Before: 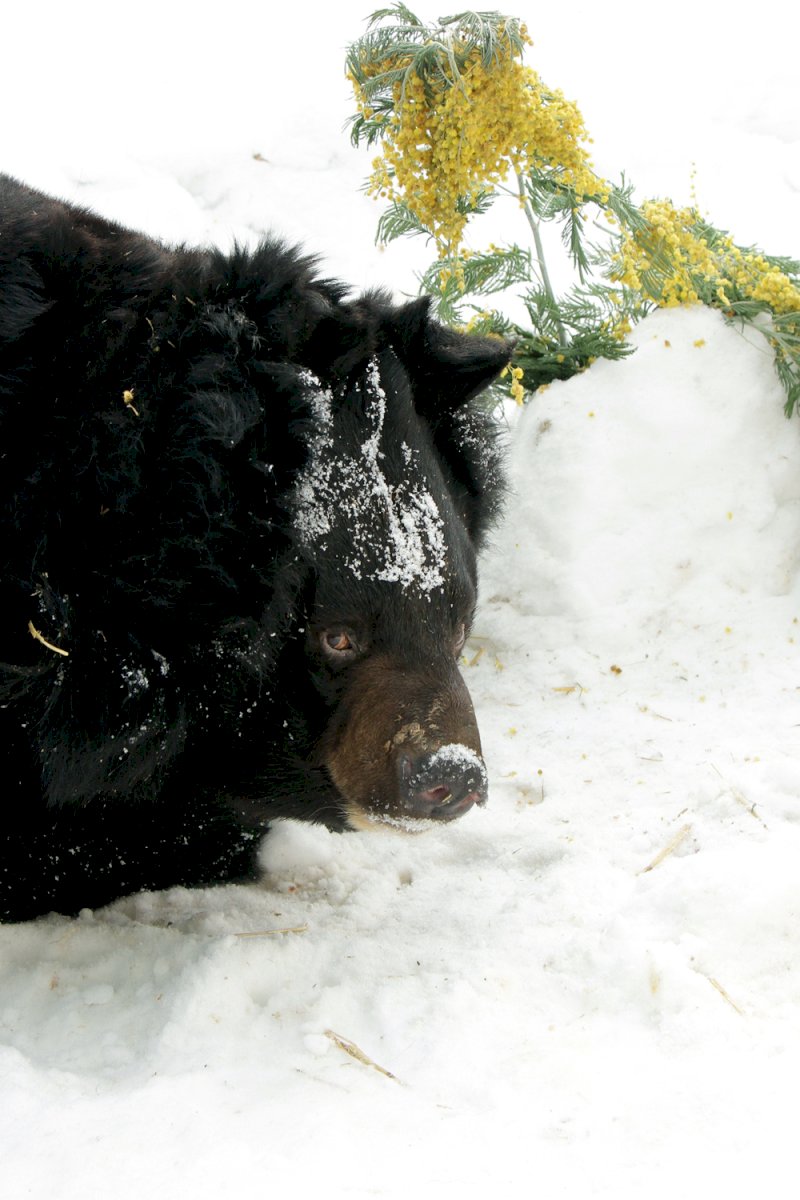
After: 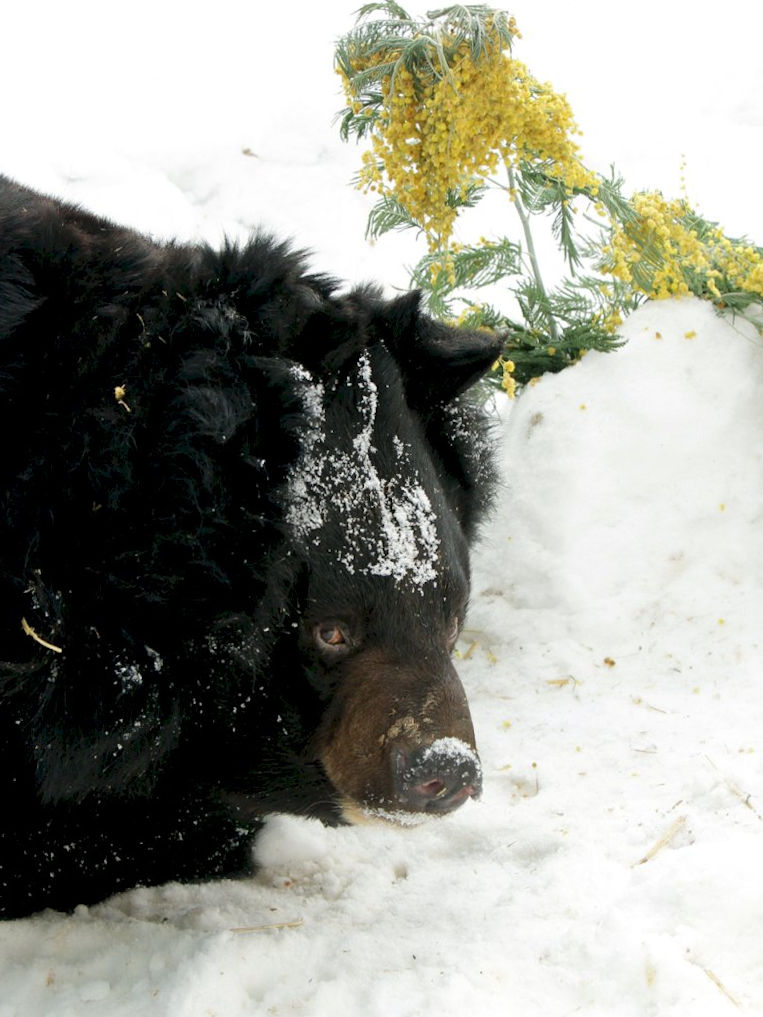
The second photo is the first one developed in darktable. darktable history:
crop and rotate: angle 0.442°, left 0.31%, right 3.118%, bottom 14.202%
